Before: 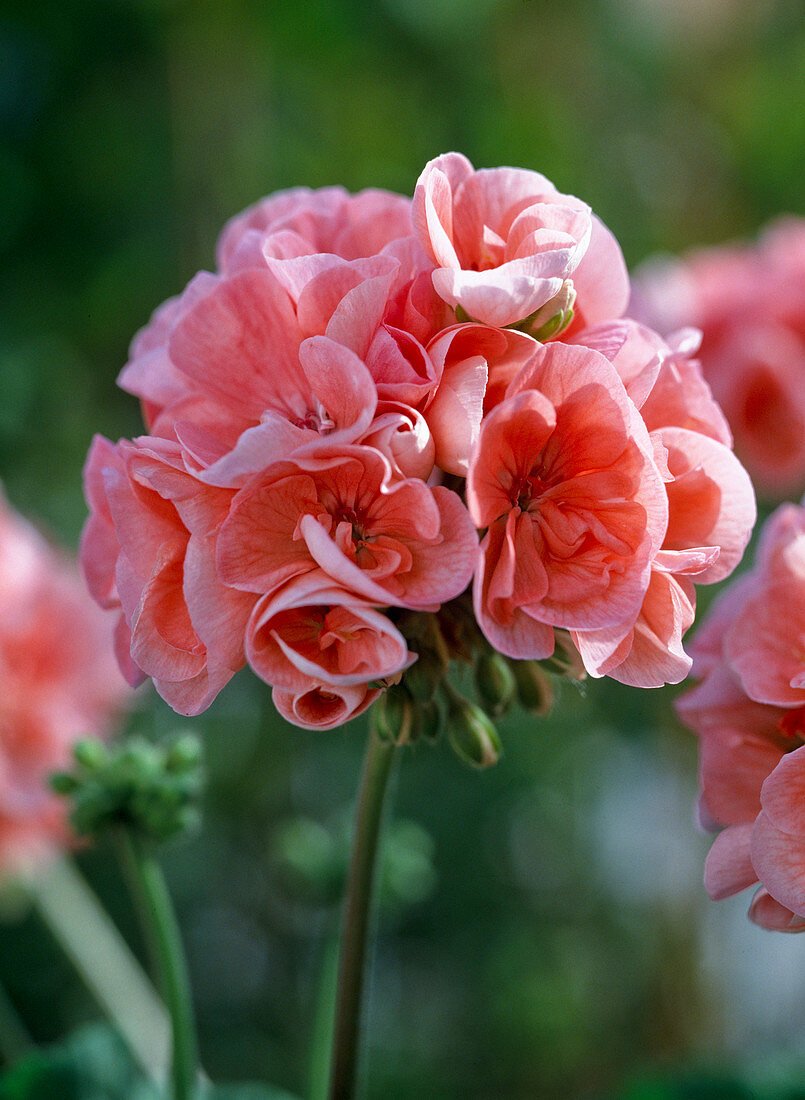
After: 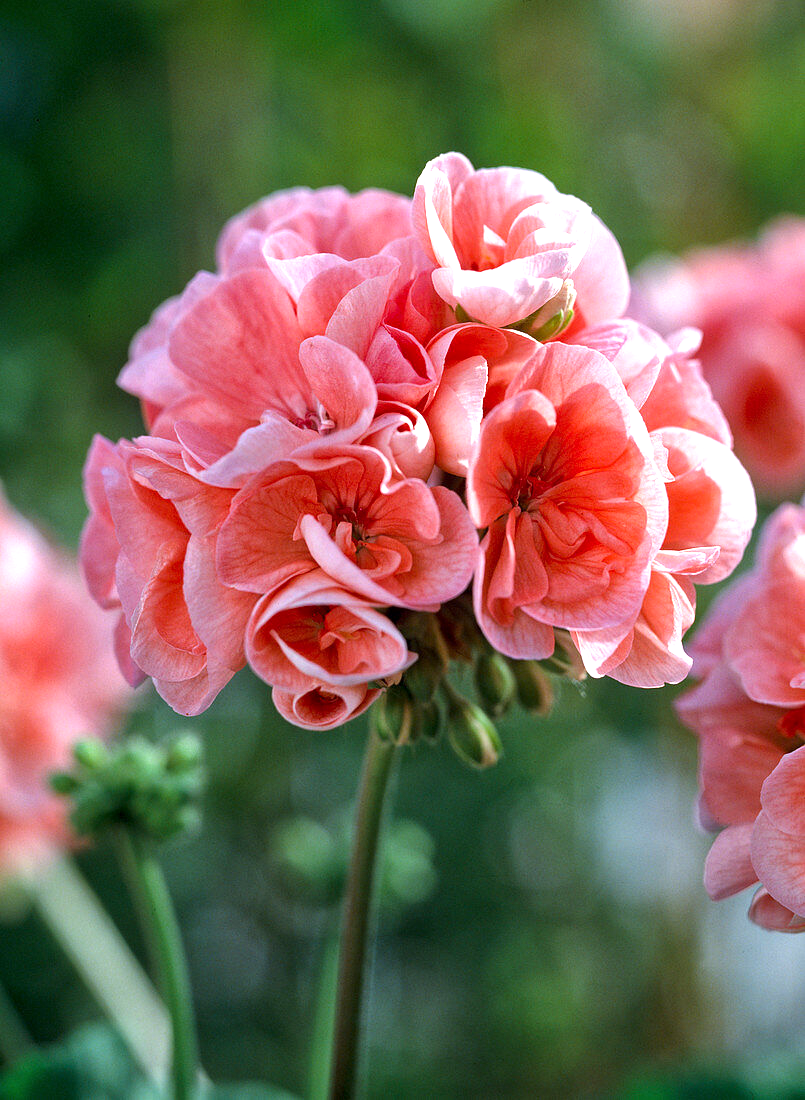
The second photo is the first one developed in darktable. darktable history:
exposure: black level correction 0, exposure 0.59 EV, compensate highlight preservation false
local contrast: mode bilateral grid, contrast 21, coarseness 50, detail 119%, midtone range 0.2
